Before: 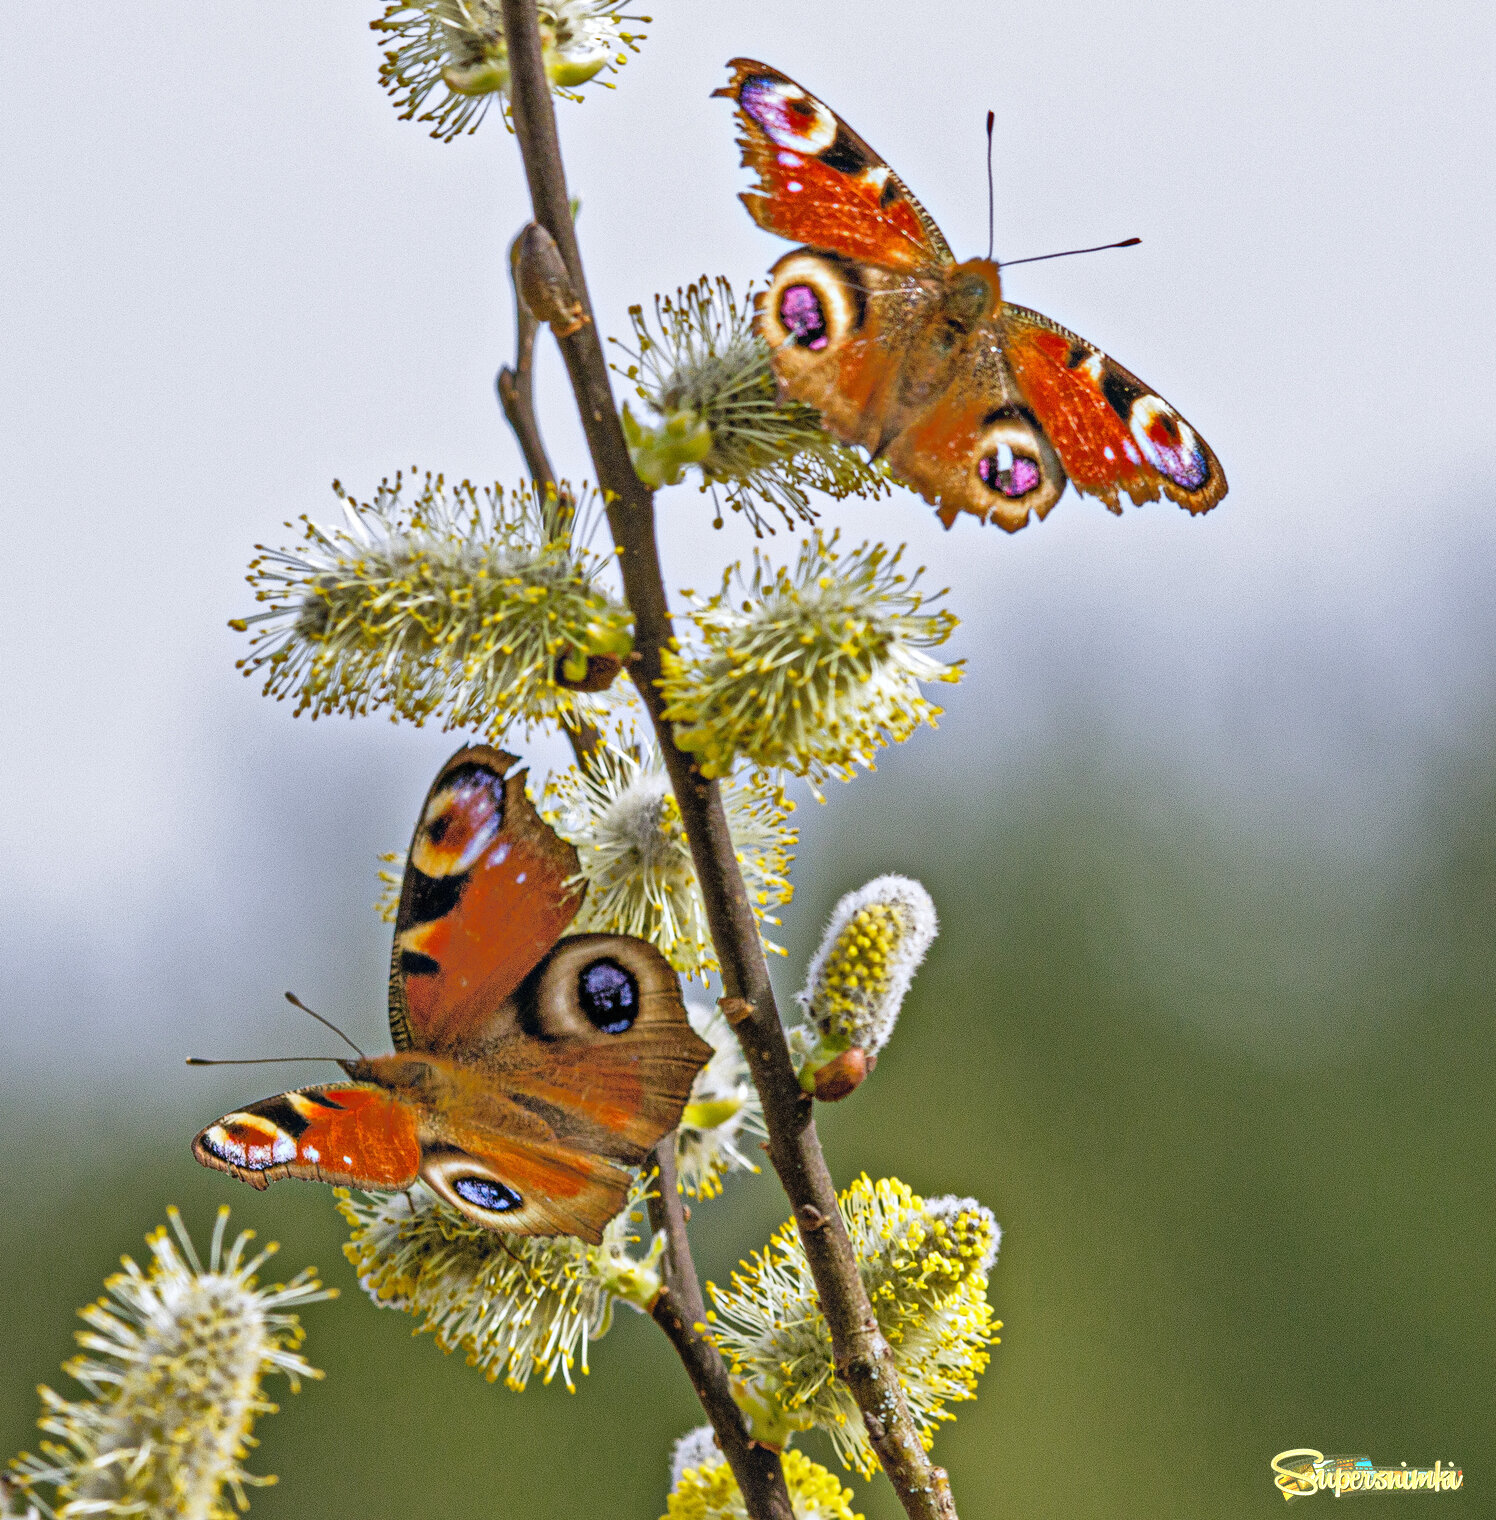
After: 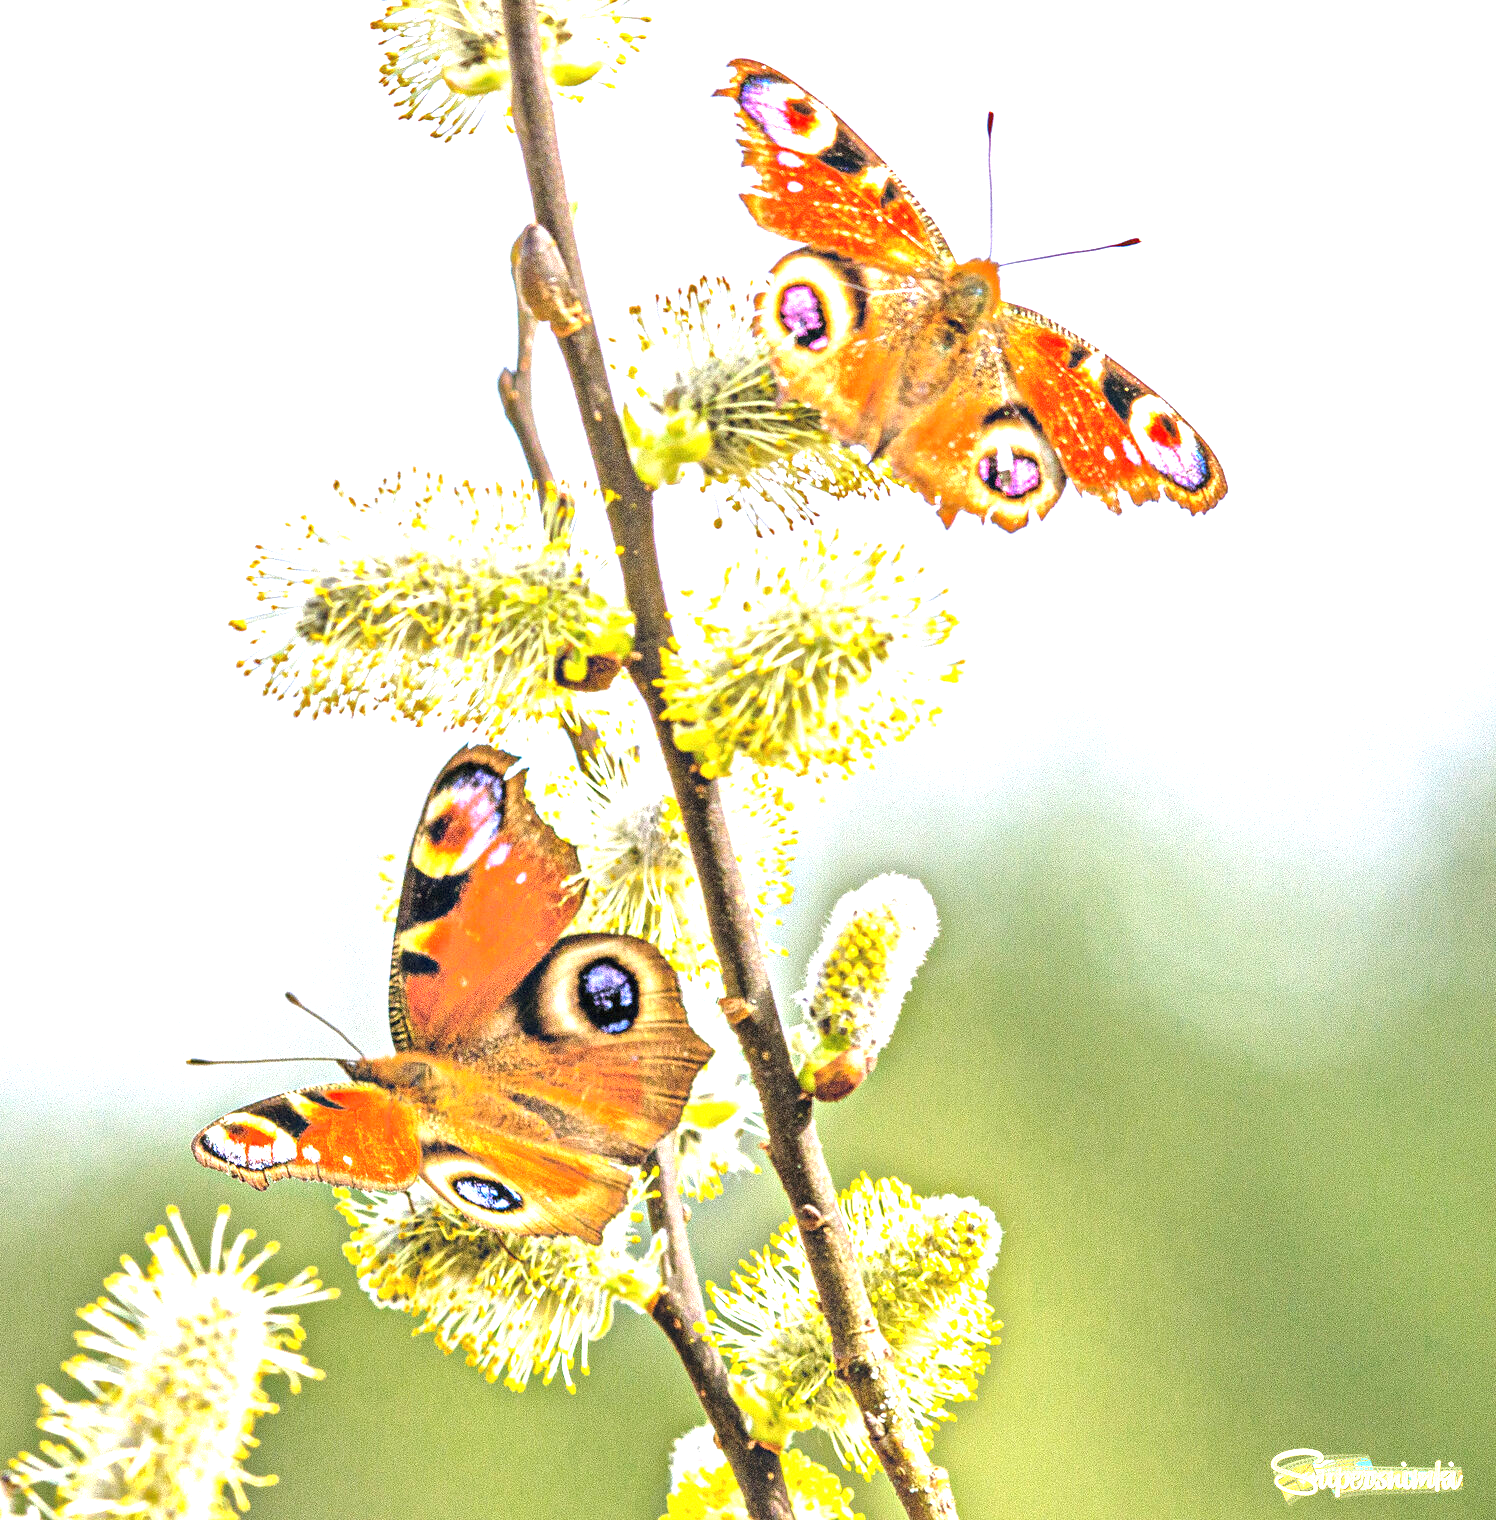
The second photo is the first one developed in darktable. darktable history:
exposure: black level correction 0, exposure 1.978 EV, compensate exposure bias true, compensate highlight preservation false
